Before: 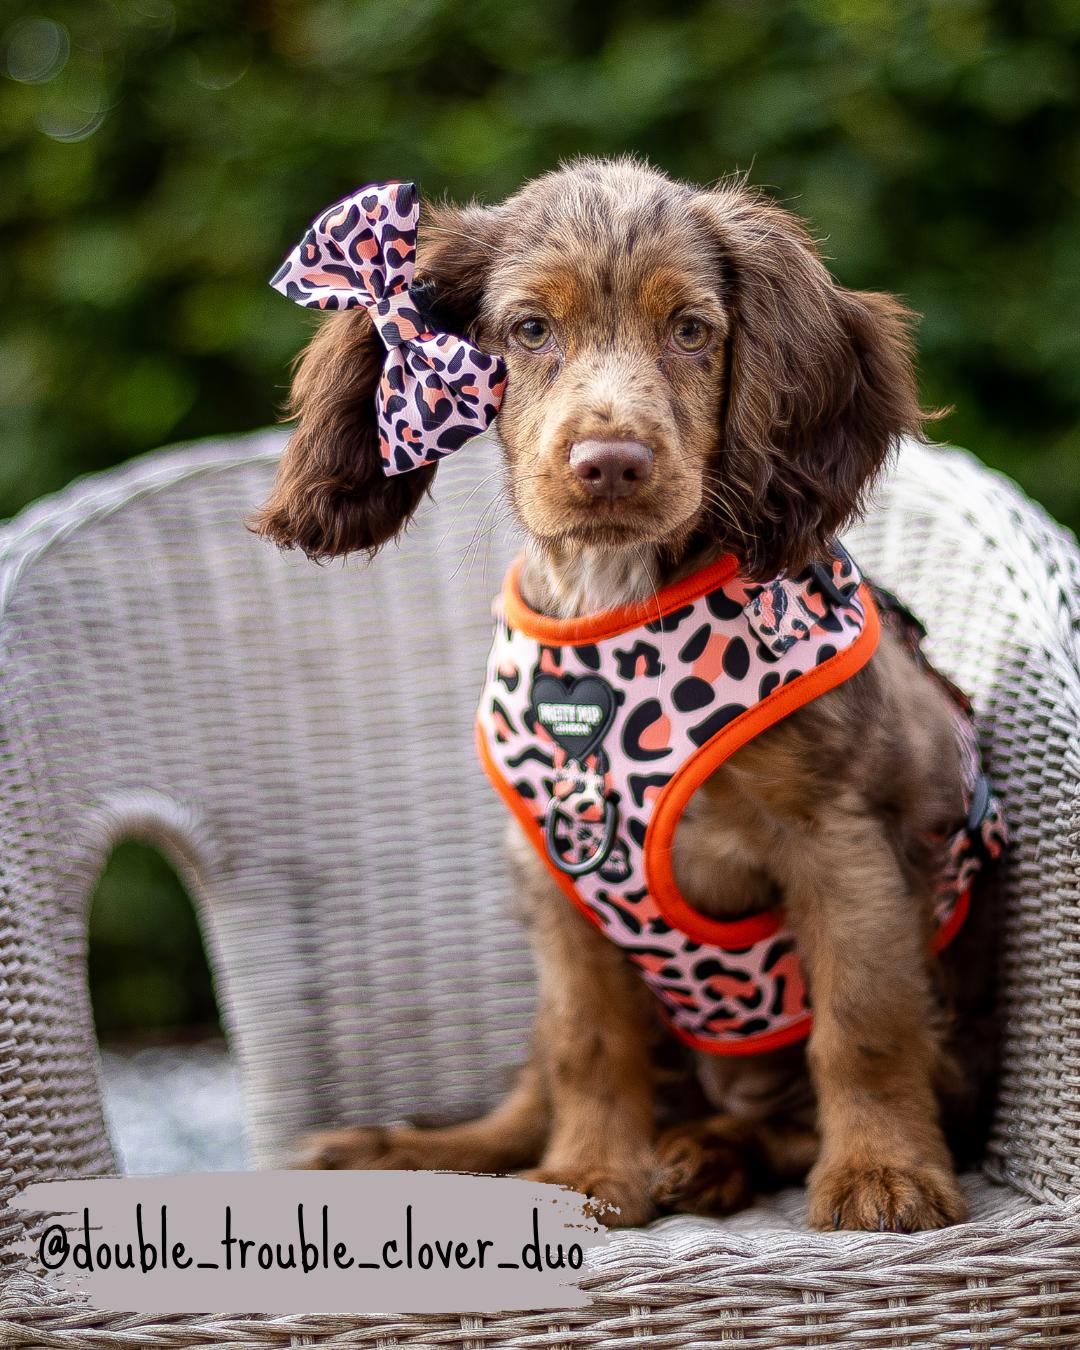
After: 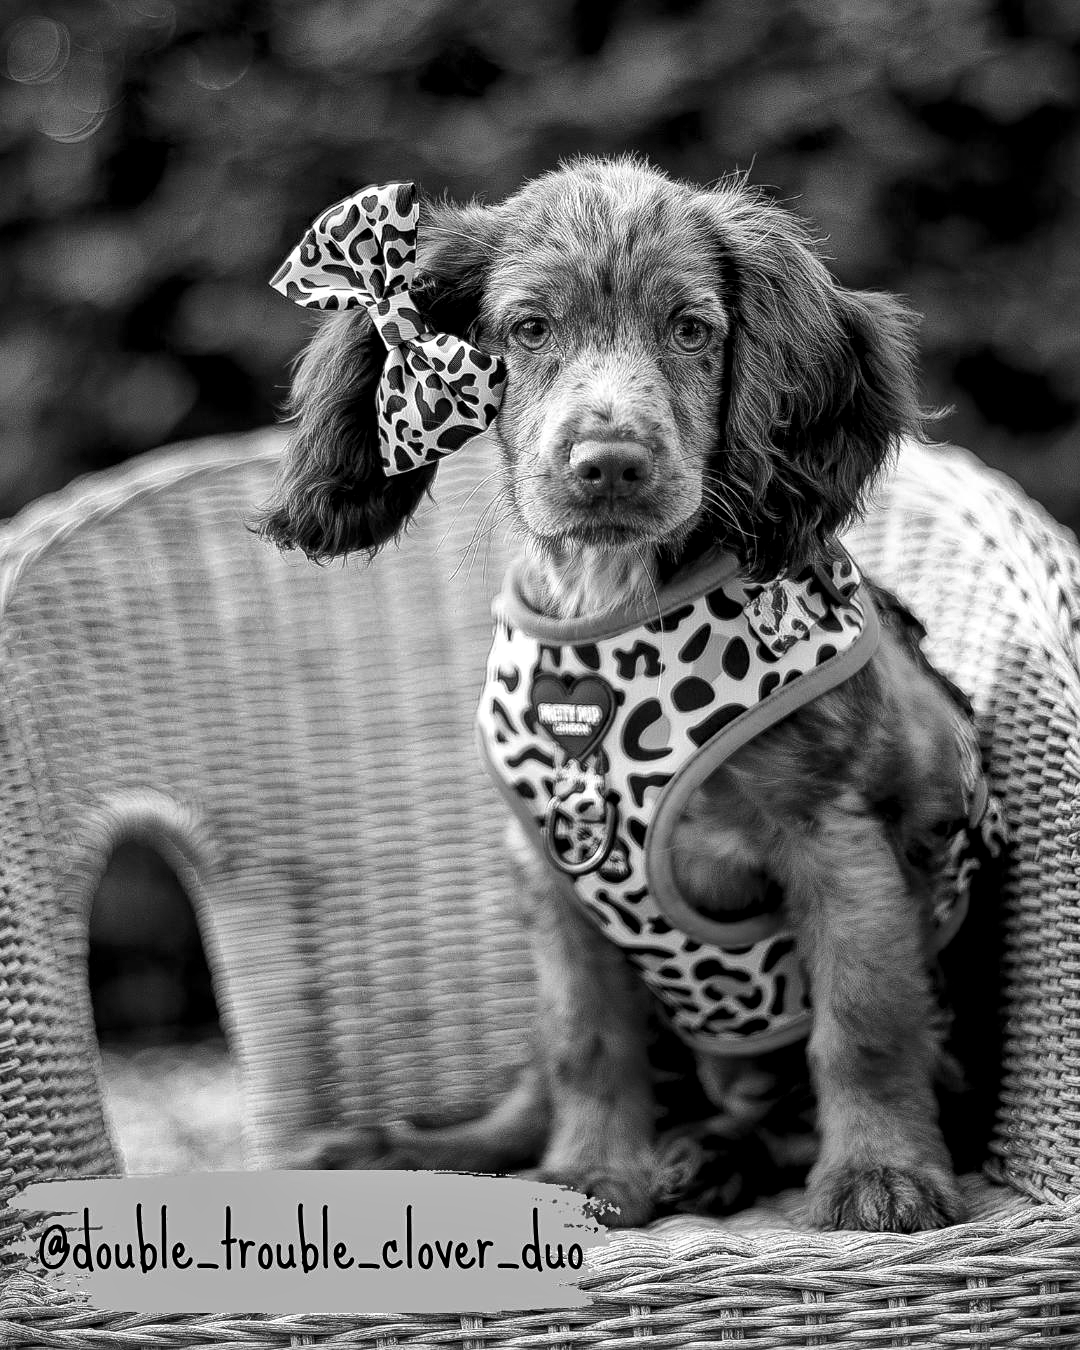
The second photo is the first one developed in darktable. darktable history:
color balance rgb: linear chroma grading › shadows -8%, linear chroma grading › global chroma 10%, perceptual saturation grading › global saturation 2%, perceptual saturation grading › highlights -2%, perceptual saturation grading › mid-tones 4%, perceptual saturation grading › shadows 8%, perceptual brilliance grading › global brilliance 2%, perceptual brilliance grading › highlights -4%, global vibrance 16%, saturation formula JzAzBz (2021)
contrast brightness saturation: saturation -1
local contrast: mode bilateral grid, contrast 20, coarseness 50, detail 161%, midtone range 0.2
sharpen: amount 0.2
